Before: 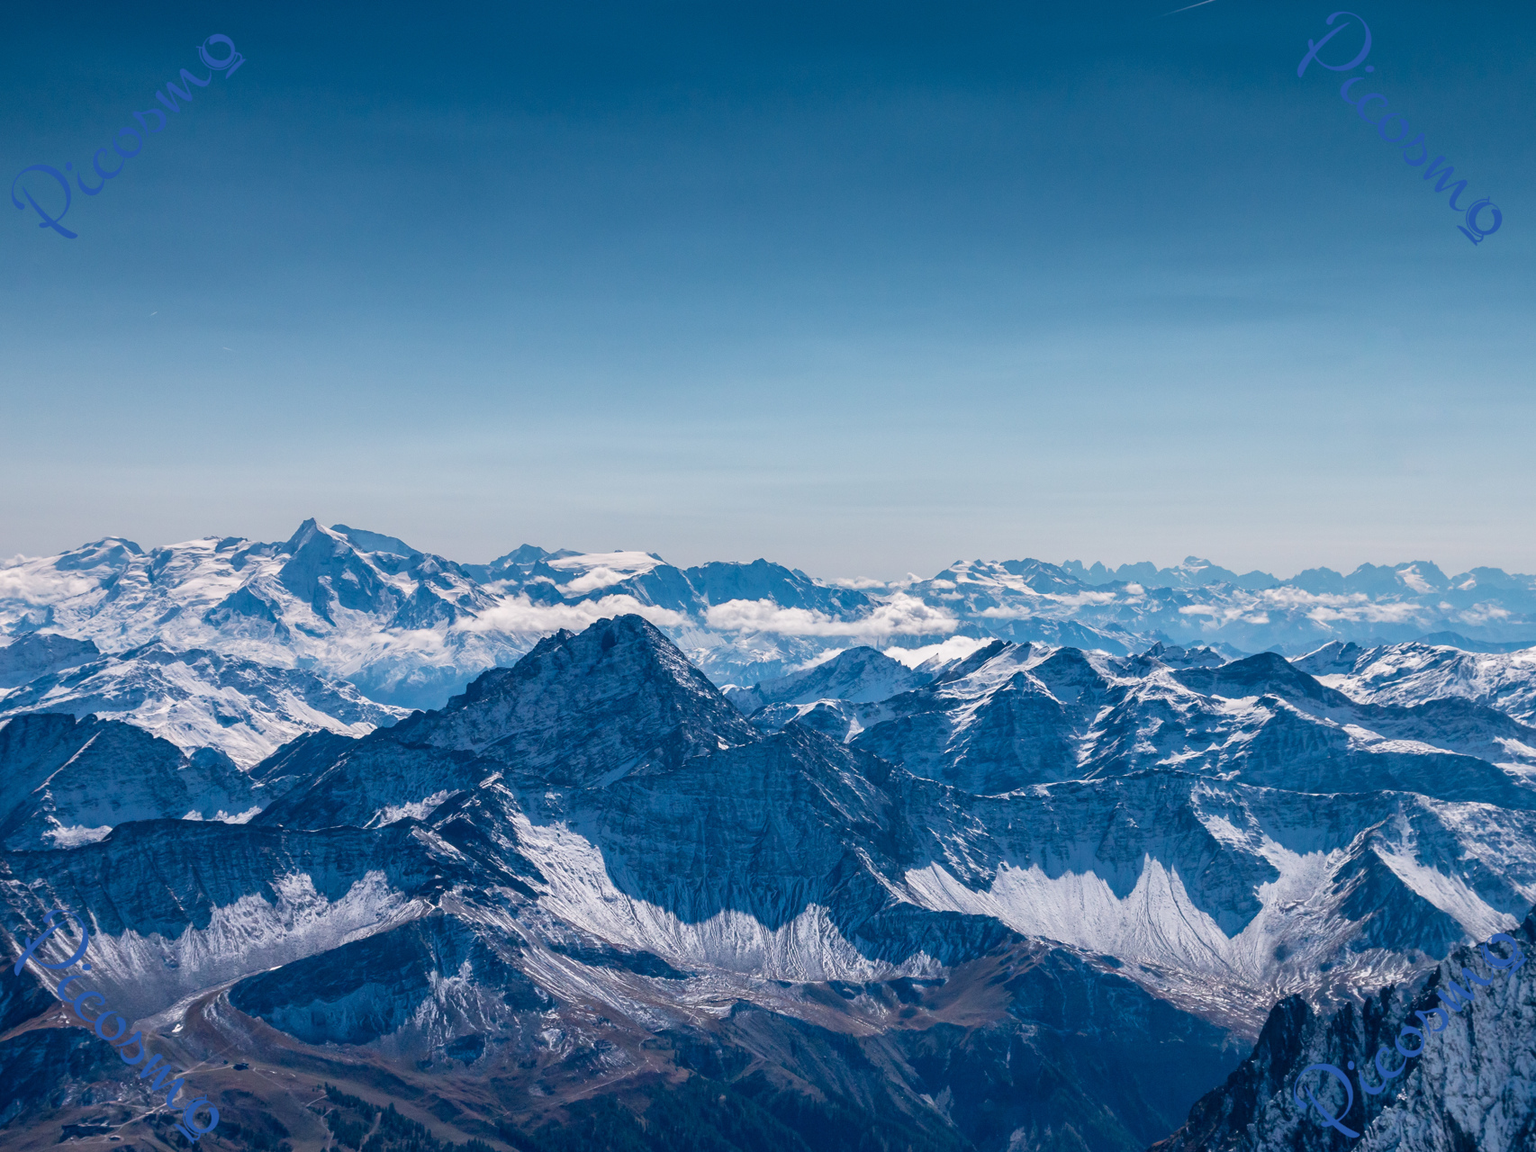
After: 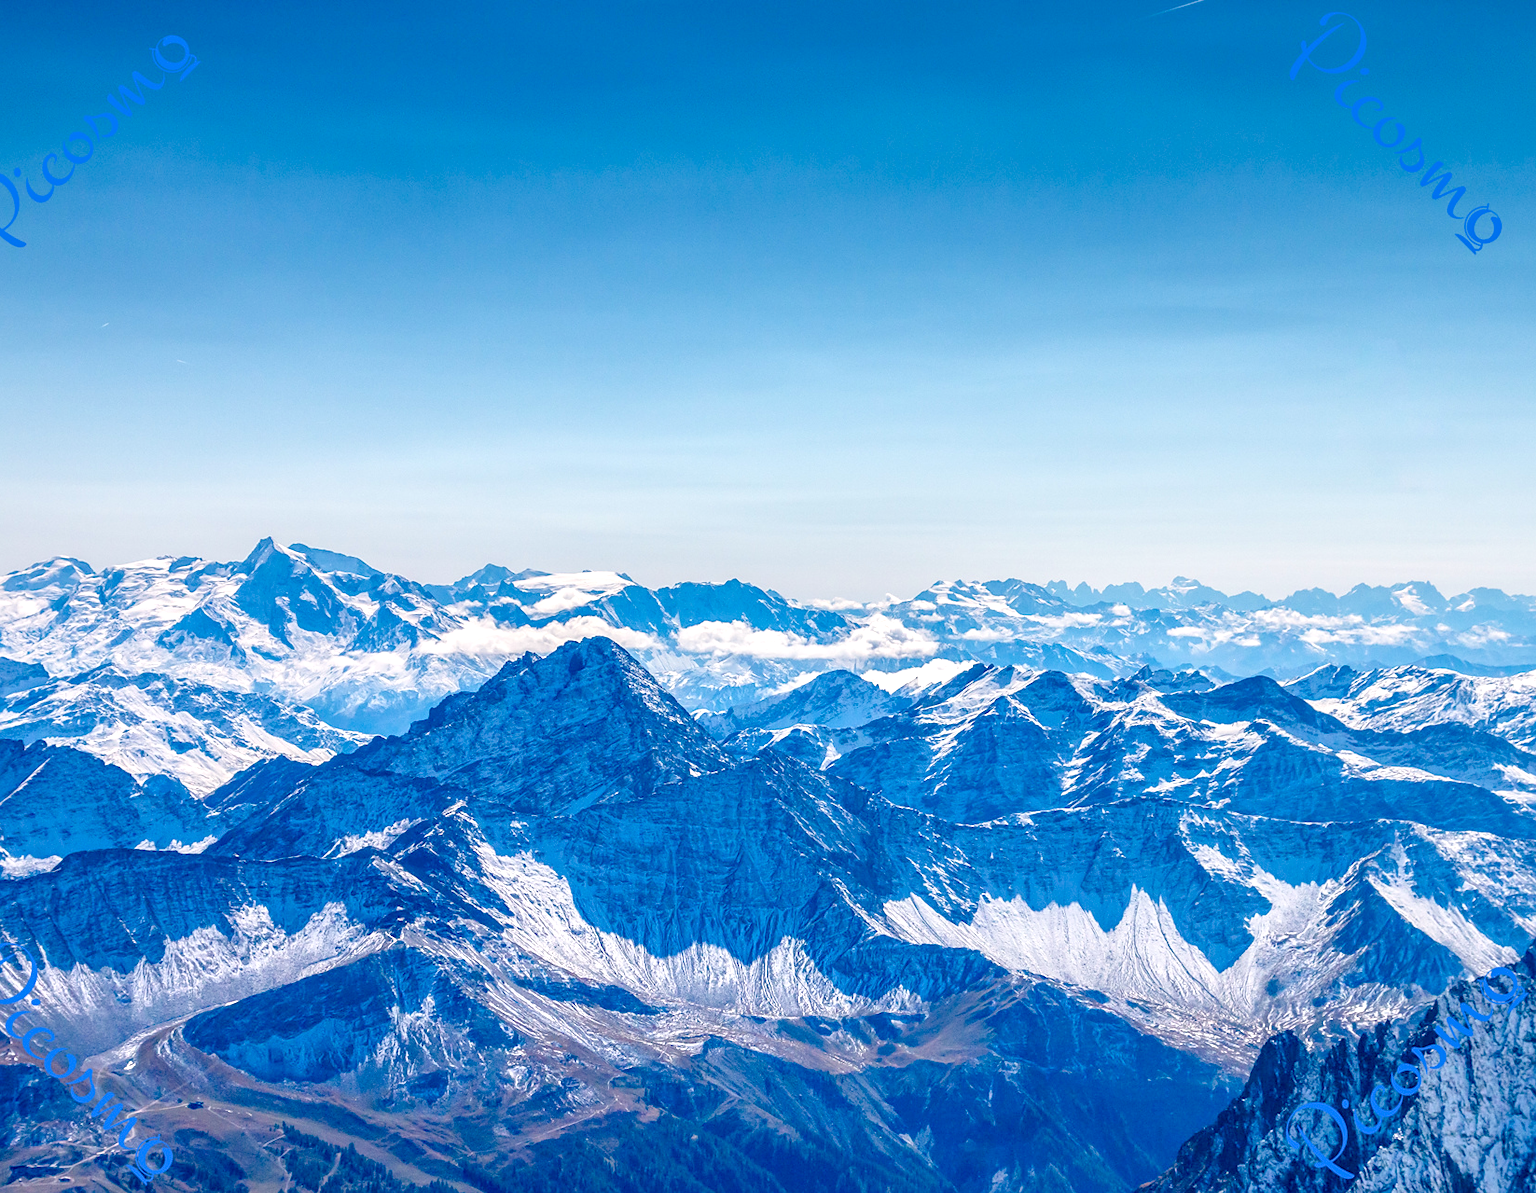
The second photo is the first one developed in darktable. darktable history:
local contrast: detail 144%
crop and rotate: left 3.445%
color balance rgb: perceptual saturation grading › global saturation 21.079%, perceptual saturation grading › highlights -19.809%, perceptual saturation grading › shadows 29.614%, contrast -29.737%
exposure: exposure 1.242 EV, compensate highlight preservation false
color correction: highlights a* 0.349, highlights b* 2.66, shadows a* -1.39, shadows b* -4.67
tone equalizer: edges refinement/feathering 500, mask exposure compensation -1.57 EV, preserve details no
sharpen: radius 1.452, amount 0.414, threshold 1.258
